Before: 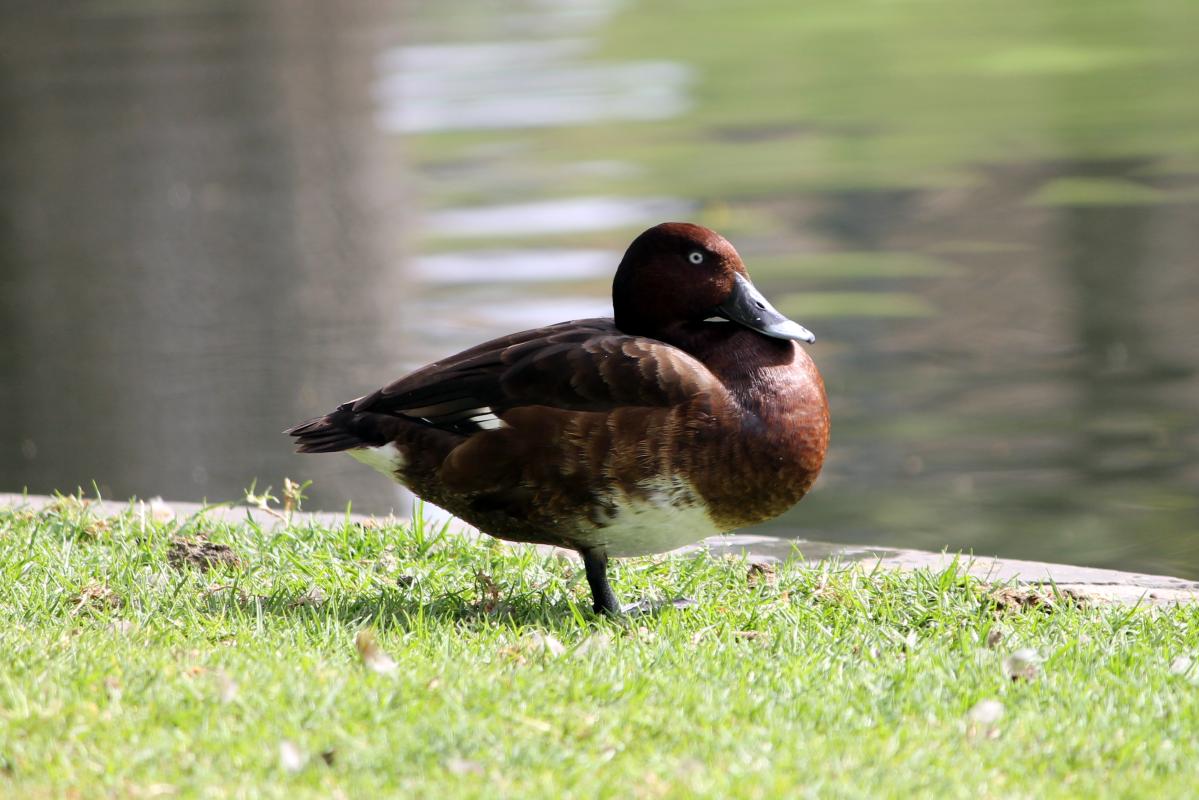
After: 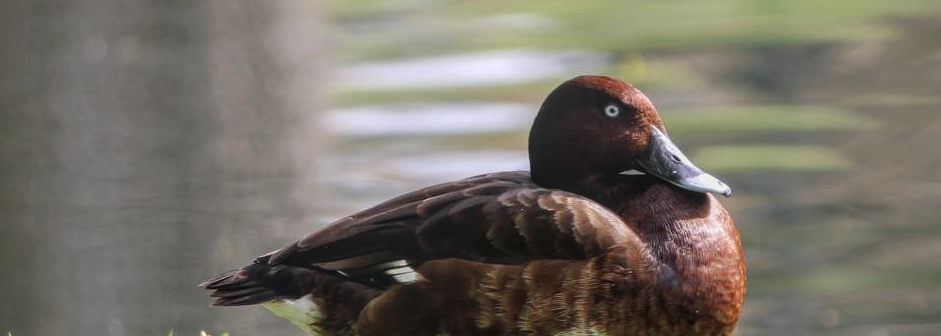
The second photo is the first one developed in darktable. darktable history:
crop: left 7.079%, top 18.39%, right 14.367%, bottom 39.49%
local contrast: highlights 67%, shadows 34%, detail 167%, midtone range 0.2
